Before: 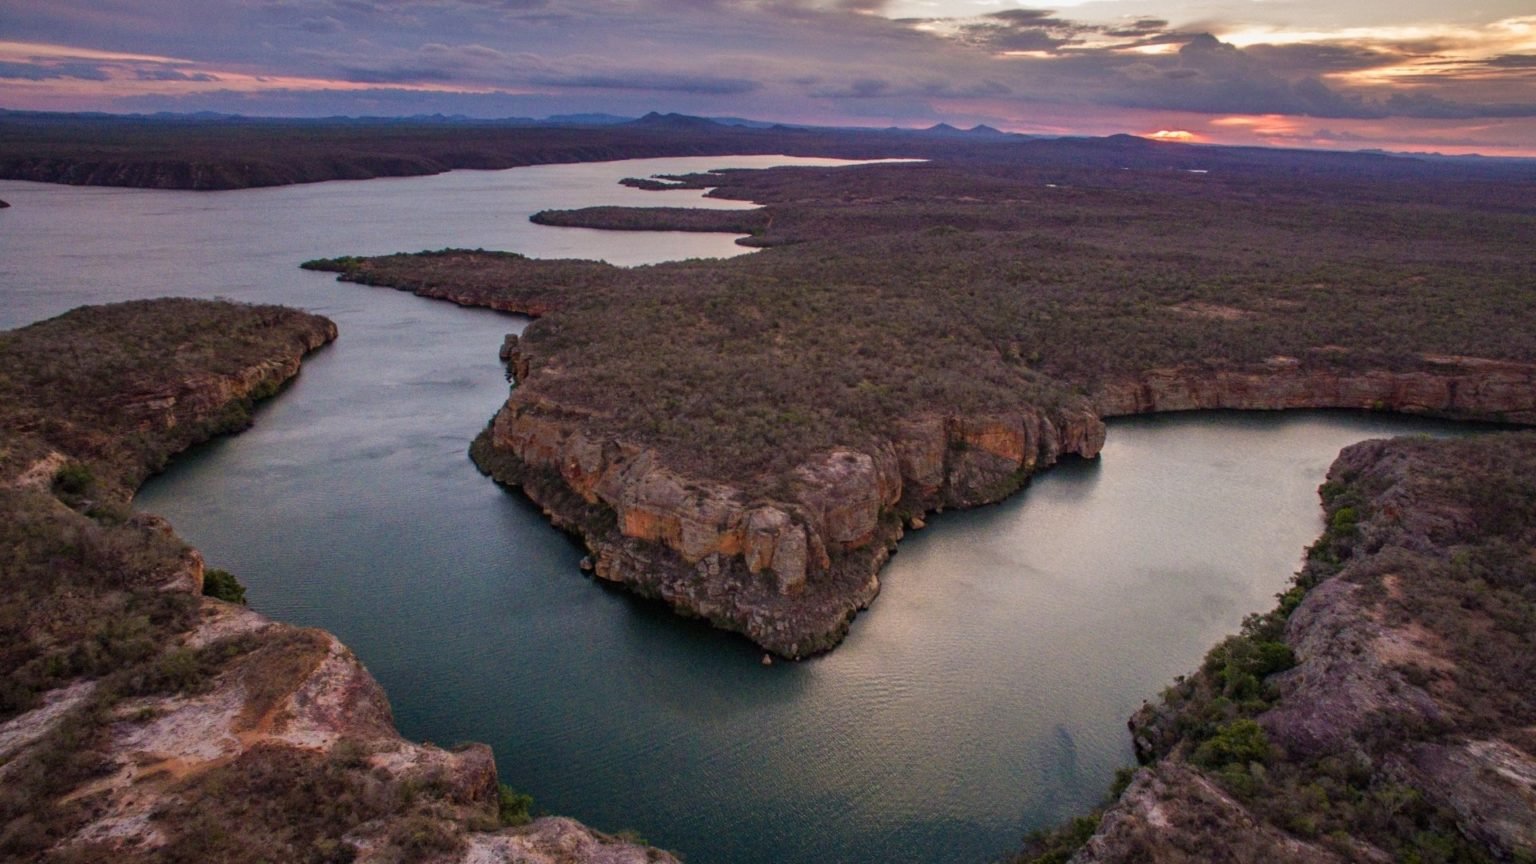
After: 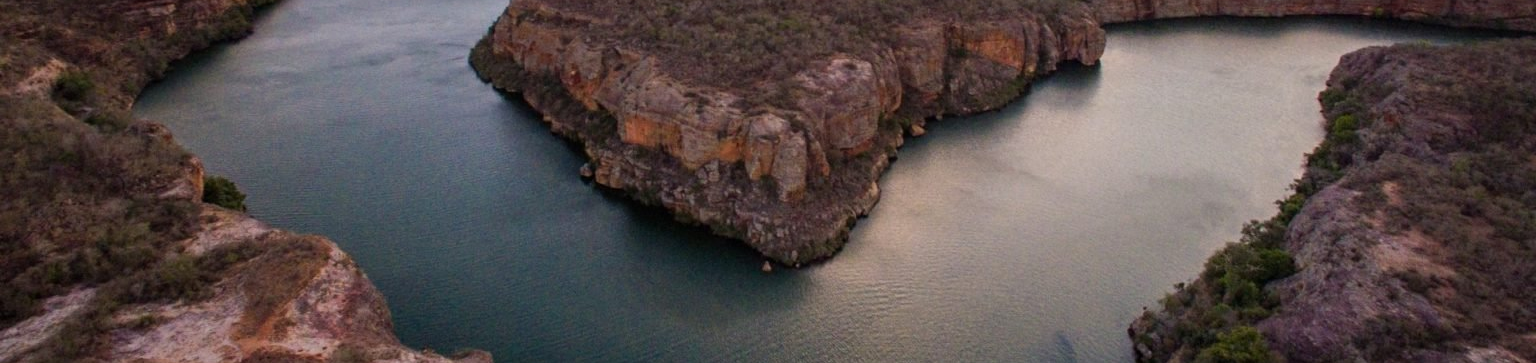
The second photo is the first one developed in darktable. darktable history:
crop: top 45.551%, bottom 12.262%
white balance: red 1, blue 1
